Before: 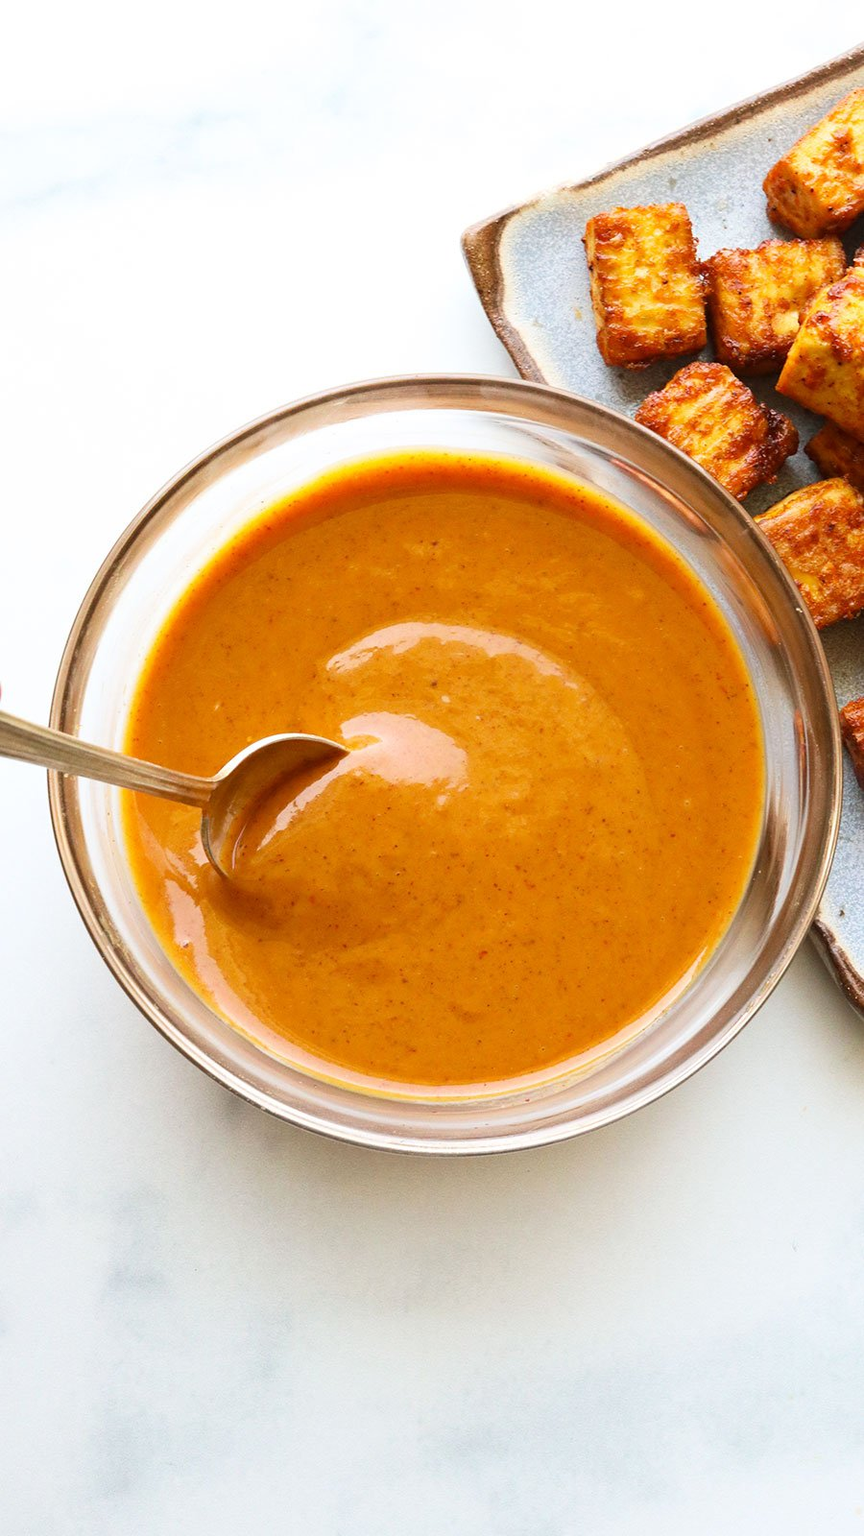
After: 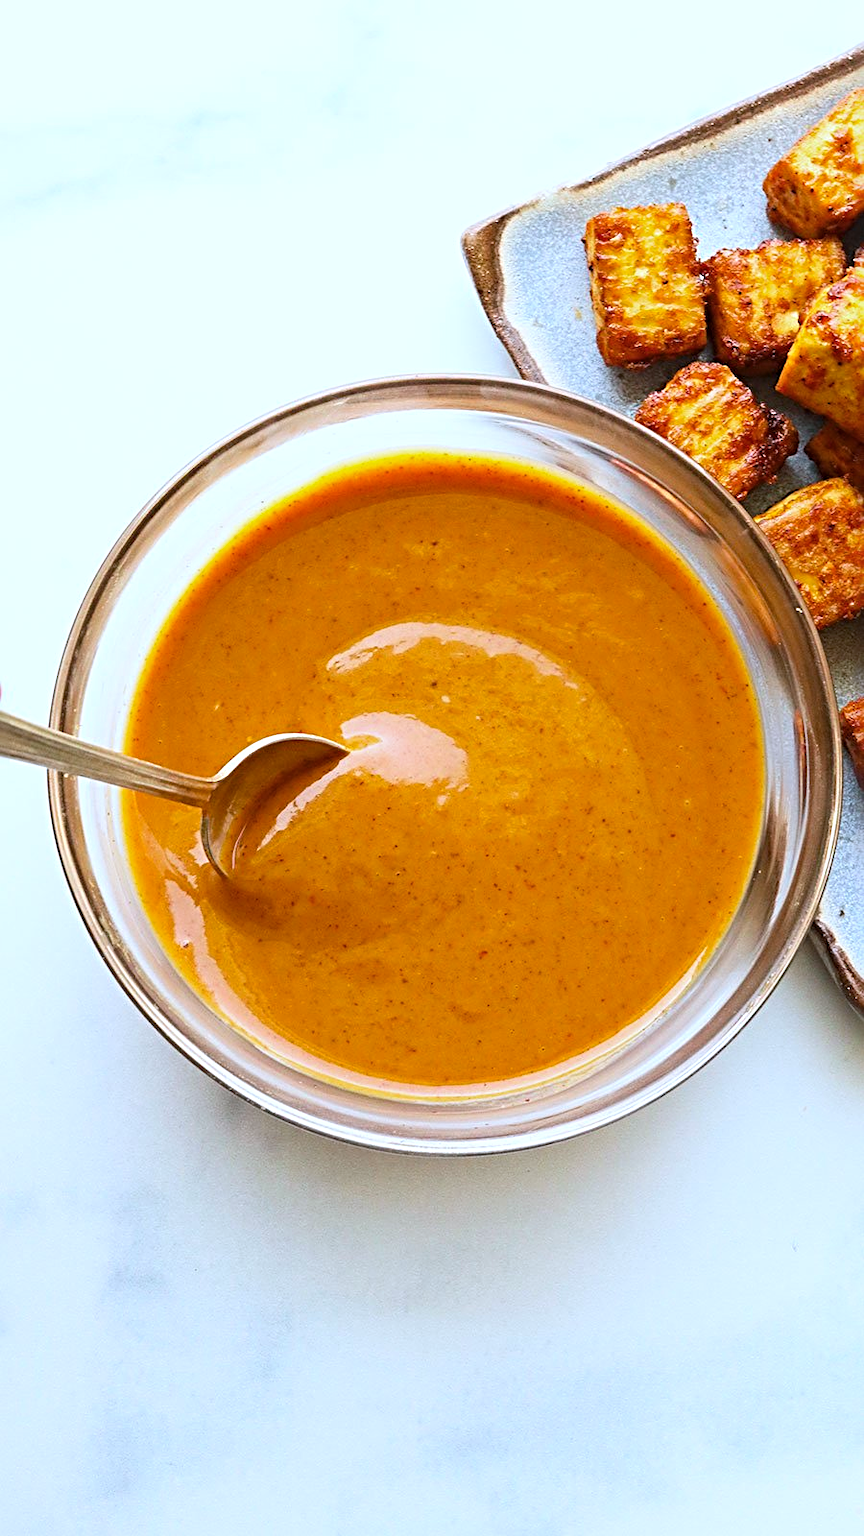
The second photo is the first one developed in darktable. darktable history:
sharpen: radius 3.996
color calibration: x 0.372, y 0.386, temperature 4285.92 K
color balance rgb: shadows lift › chroma 2.051%, shadows lift › hue 246.85°, linear chroma grading › global chroma -15.53%, perceptual saturation grading › global saturation 25.024%, global vibrance 20%
